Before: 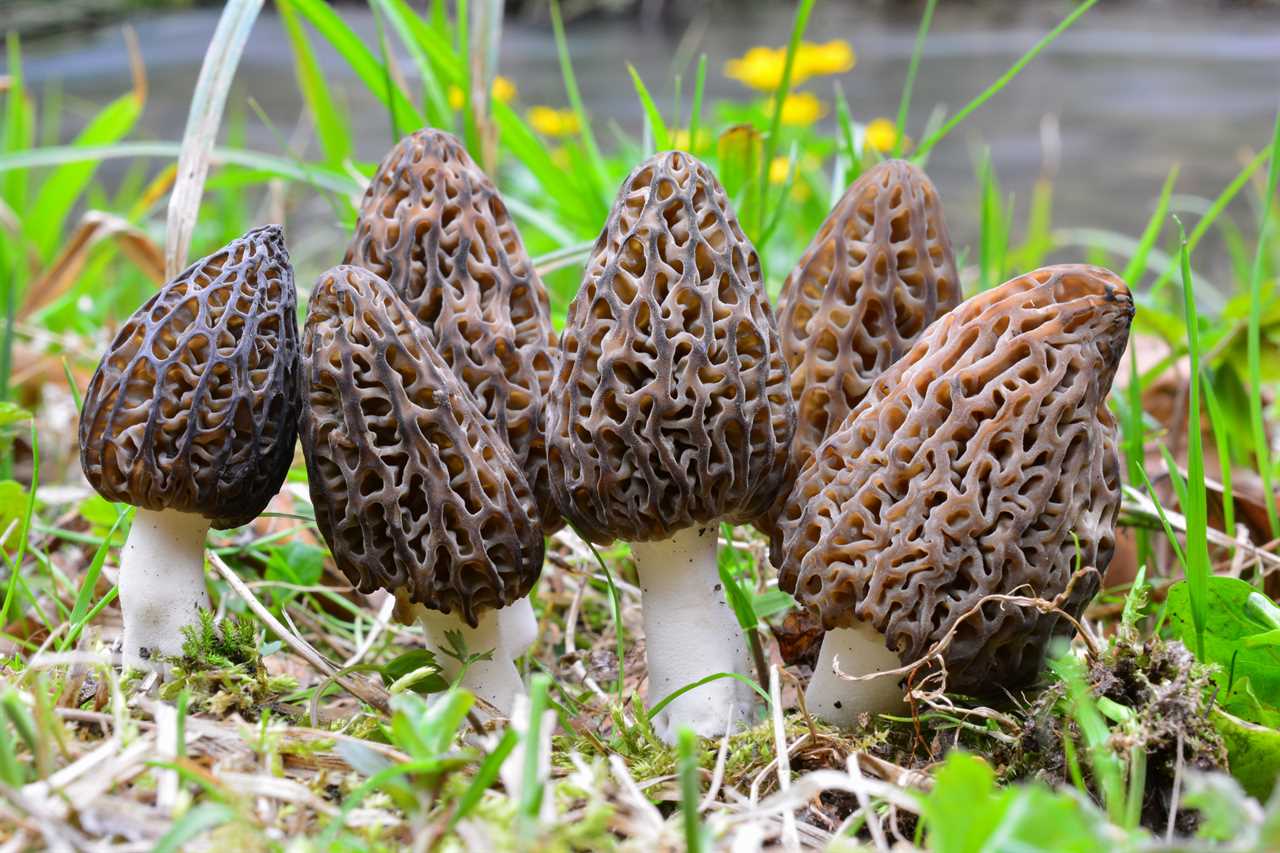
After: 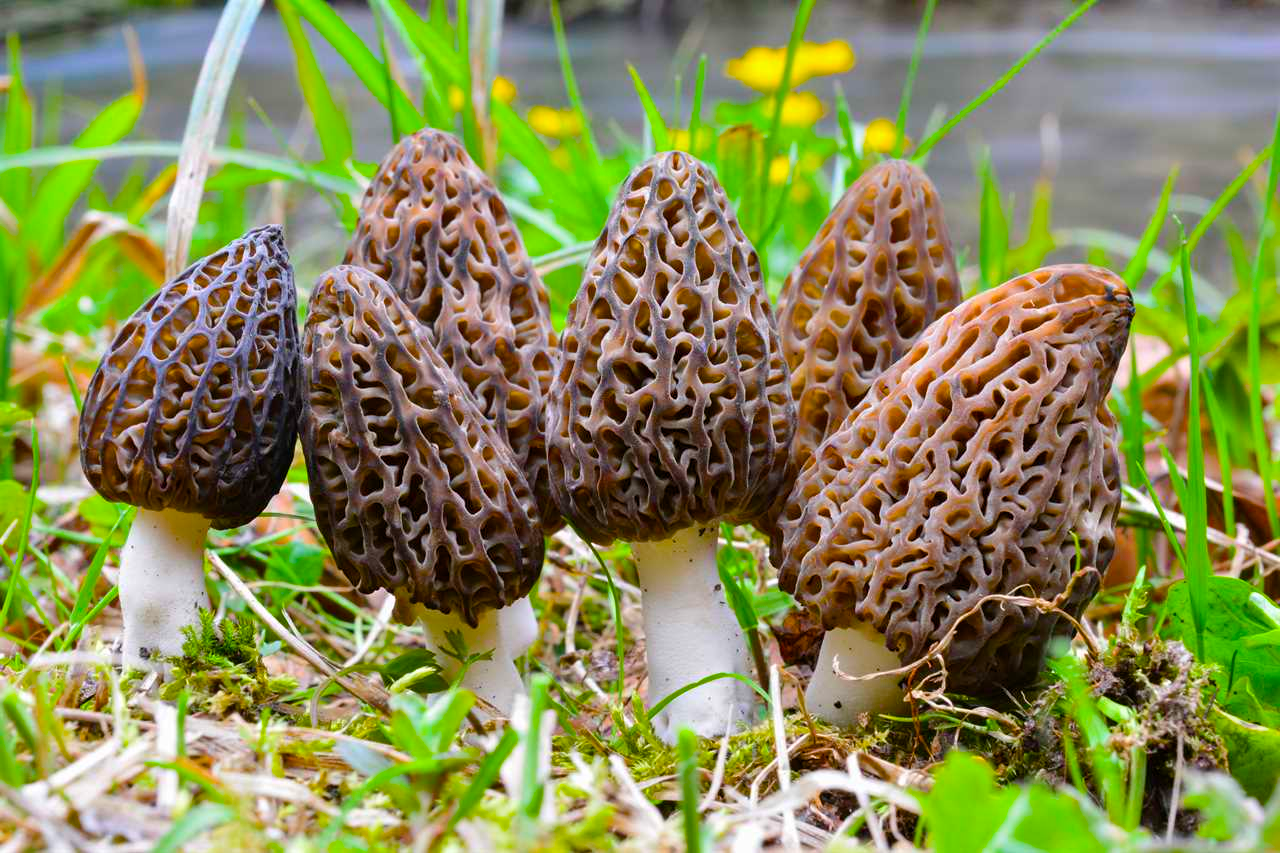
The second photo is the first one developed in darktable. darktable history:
color balance rgb: perceptual saturation grading › global saturation 36.649%, perceptual saturation grading › shadows 35.855%, global vibrance 20%
